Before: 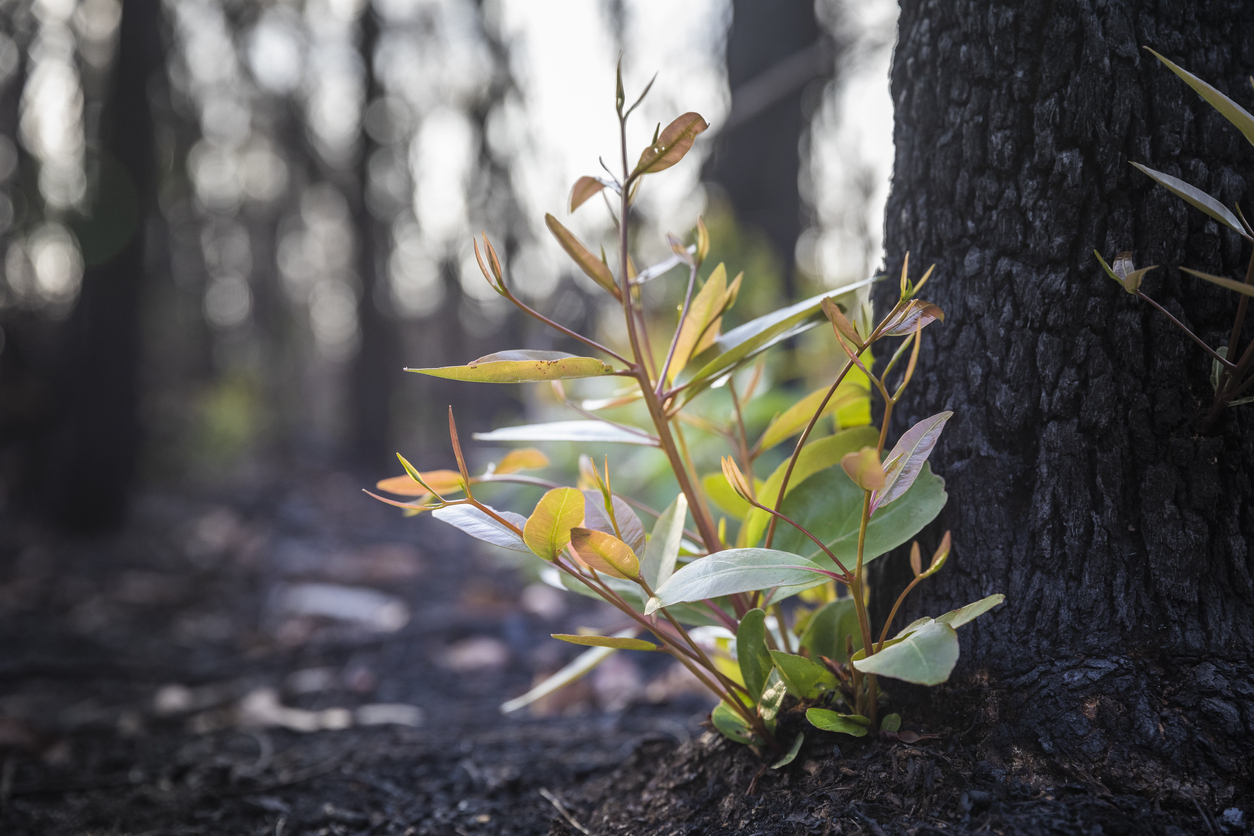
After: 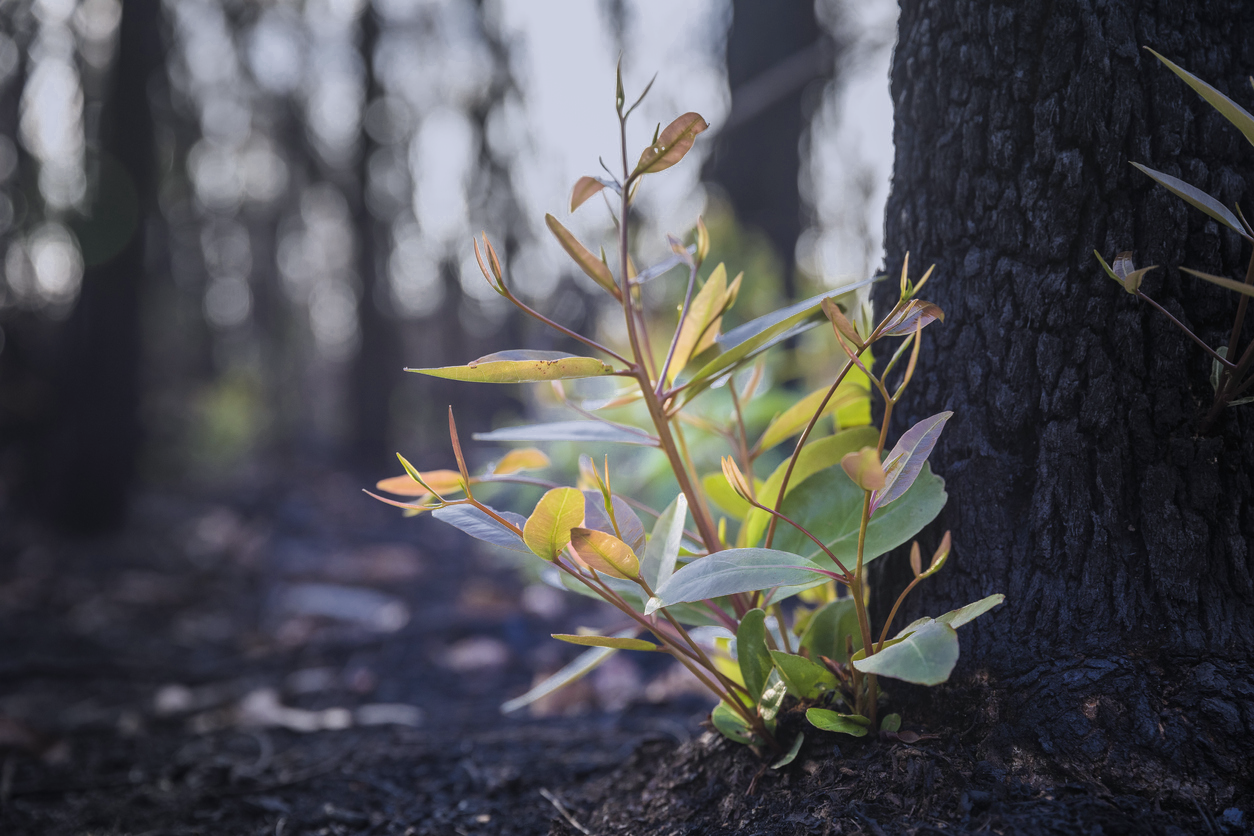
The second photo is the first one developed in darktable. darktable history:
color calibration: illuminant as shot in camera, x 0.358, y 0.373, temperature 4628.91 K
color zones: curves: ch0 [(0, 0.497) (0.143, 0.5) (0.286, 0.5) (0.429, 0.483) (0.571, 0.116) (0.714, -0.006) (0.857, 0.28) (1, 0.497)]
